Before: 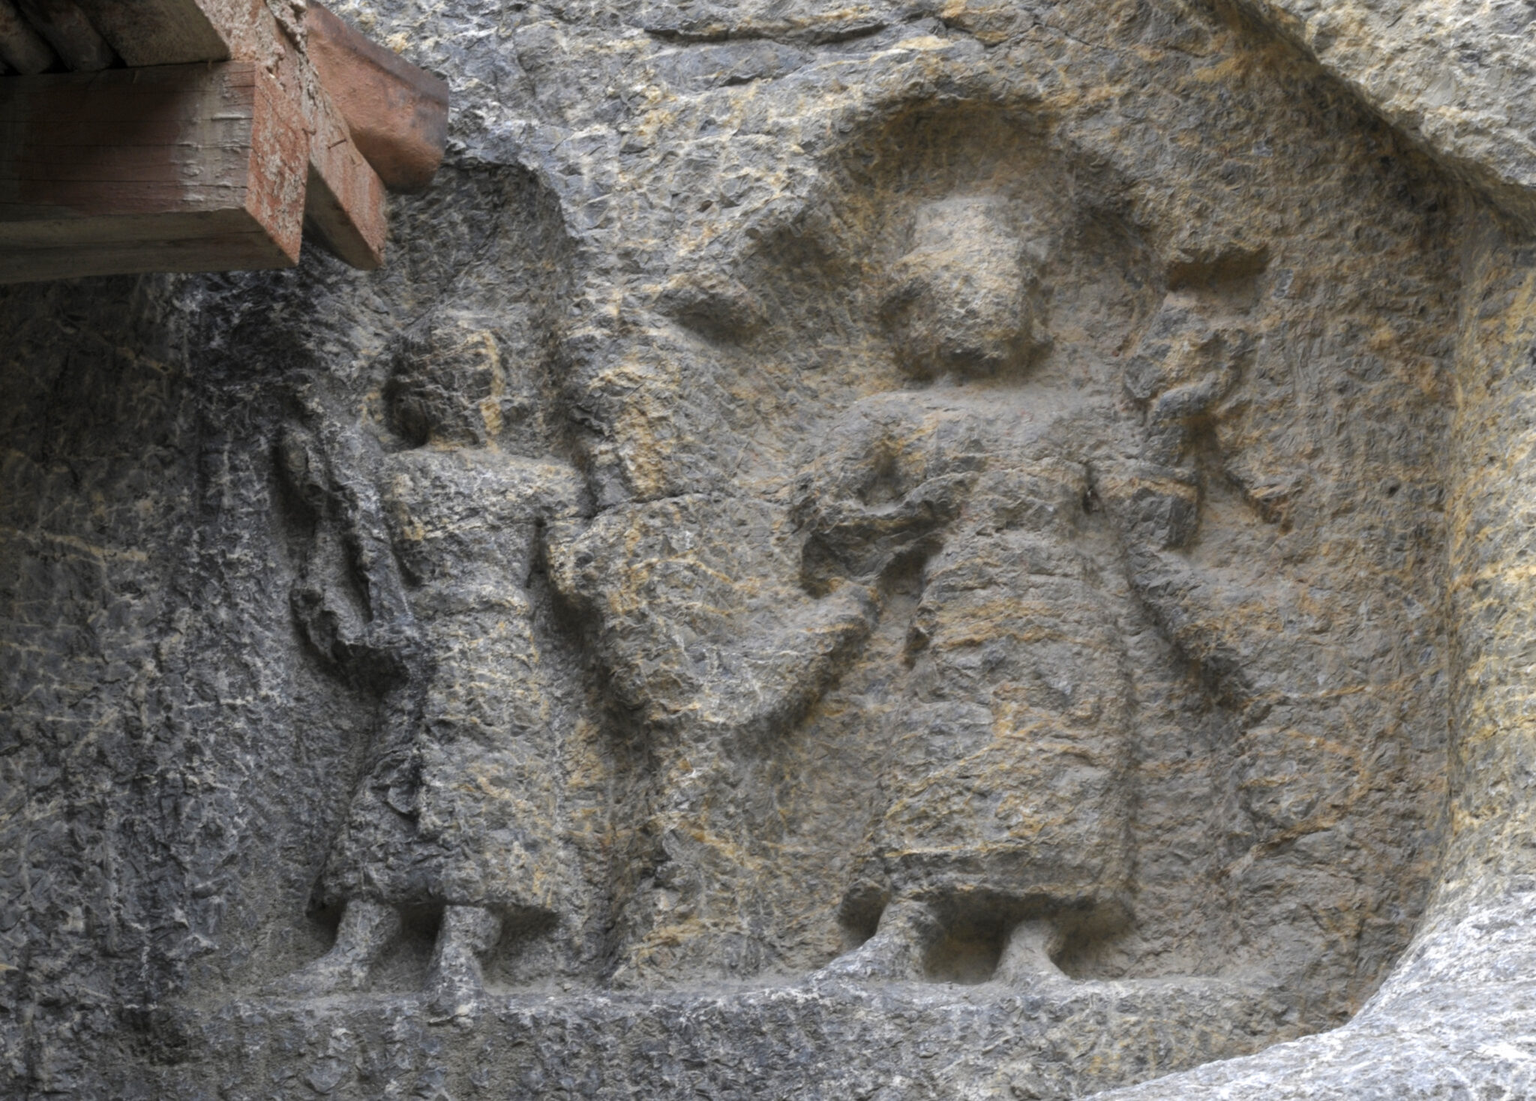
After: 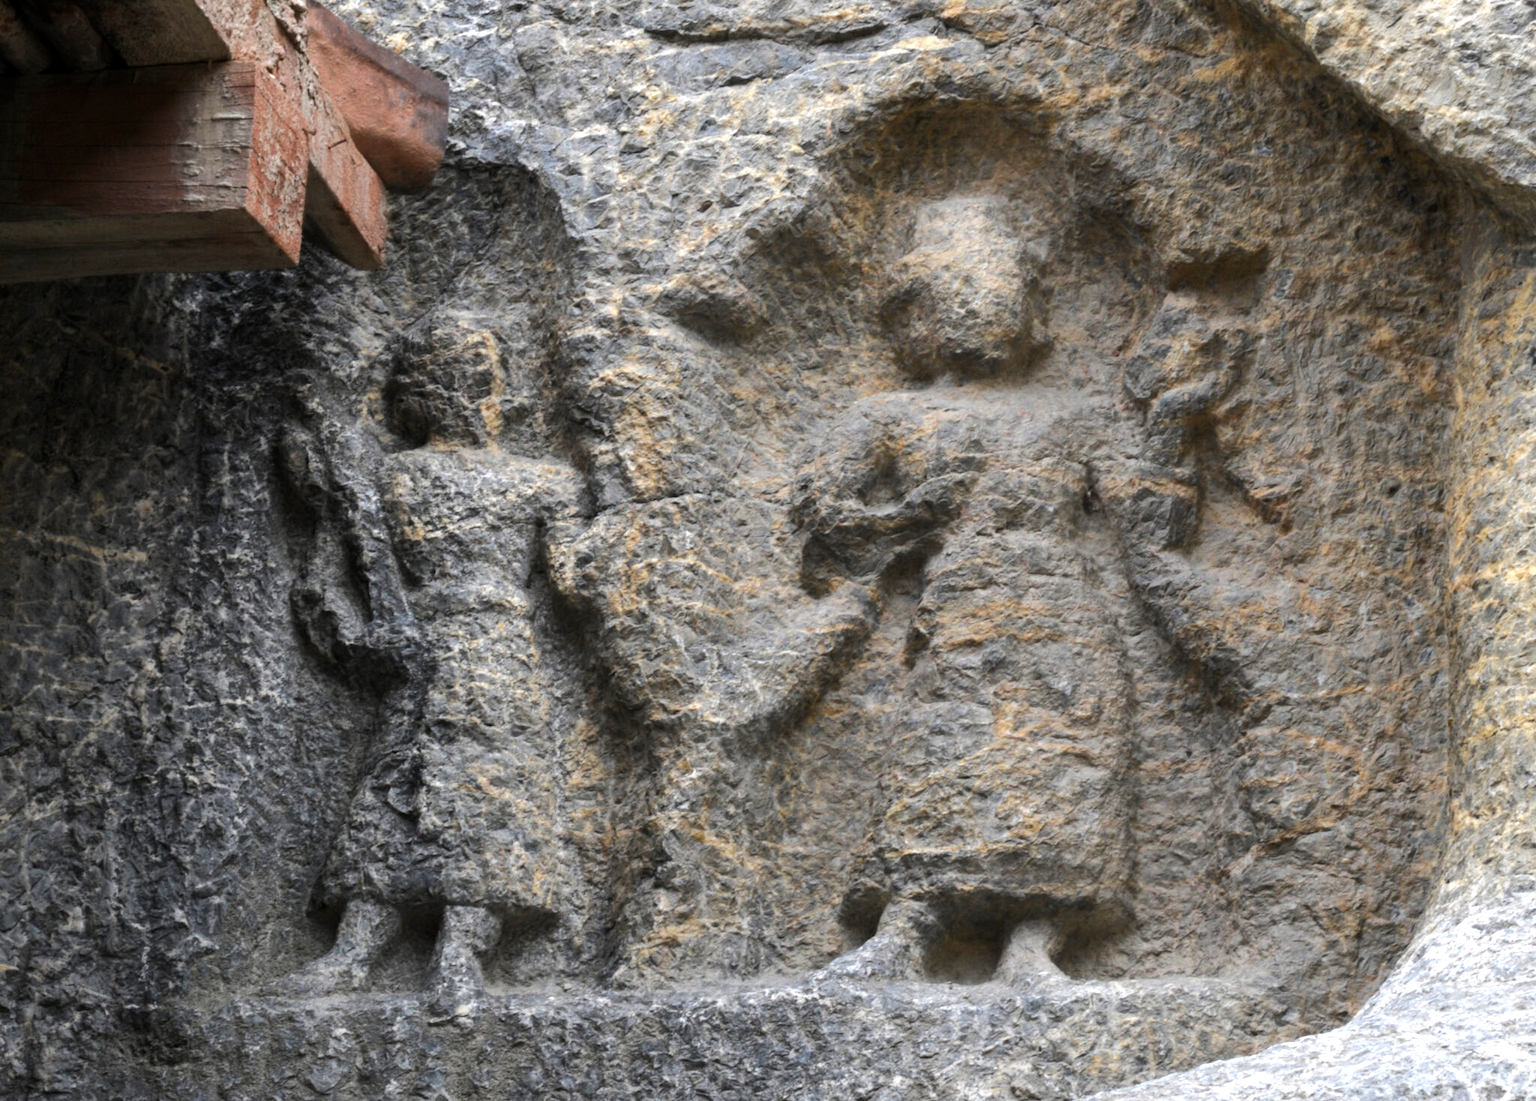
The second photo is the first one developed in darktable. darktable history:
contrast brightness saturation: contrast 0.079, saturation 0.021
base curve: curves: ch0 [(0, 0) (0.297, 0.298) (1, 1)], preserve colors none
tone equalizer: -8 EV -0.449 EV, -7 EV -0.421 EV, -6 EV -0.309 EV, -5 EV -0.227 EV, -3 EV 0.219 EV, -2 EV 0.328 EV, -1 EV 0.414 EV, +0 EV 0.395 EV, edges refinement/feathering 500, mask exposure compensation -1.57 EV, preserve details no
